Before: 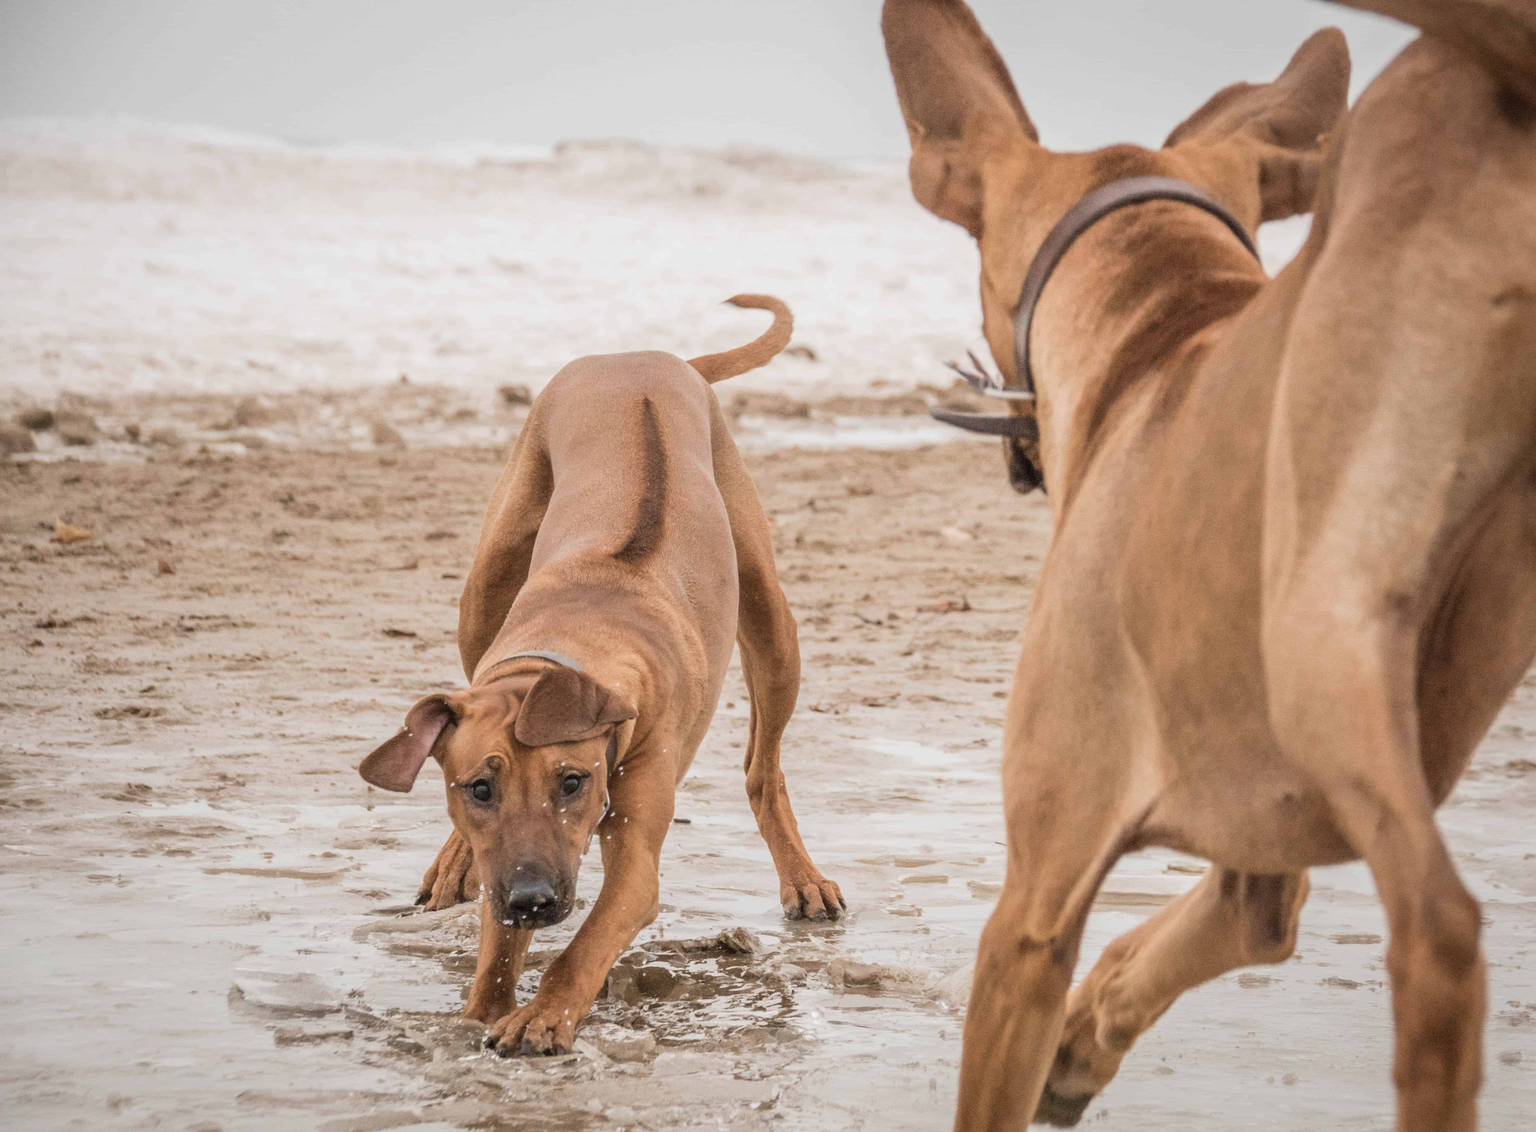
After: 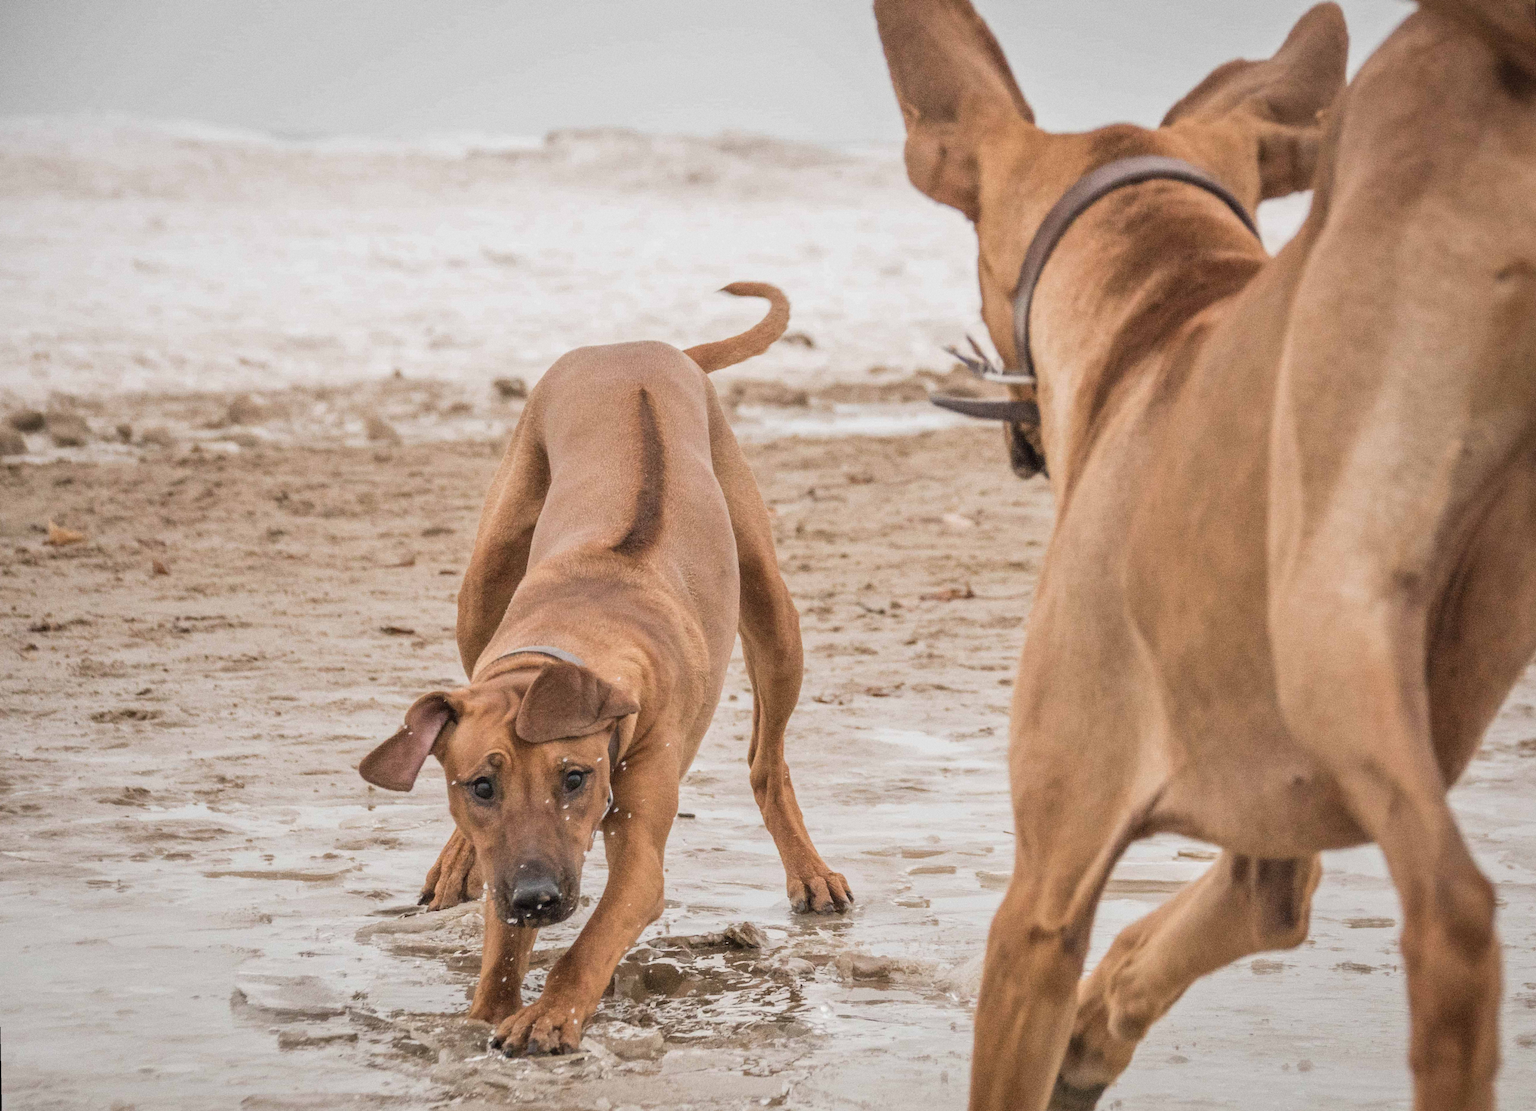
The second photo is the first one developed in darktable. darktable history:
grain: coarseness 0.09 ISO
shadows and highlights: shadows 37.27, highlights -28.18, soften with gaussian
rotate and perspective: rotation -1°, crop left 0.011, crop right 0.989, crop top 0.025, crop bottom 0.975
